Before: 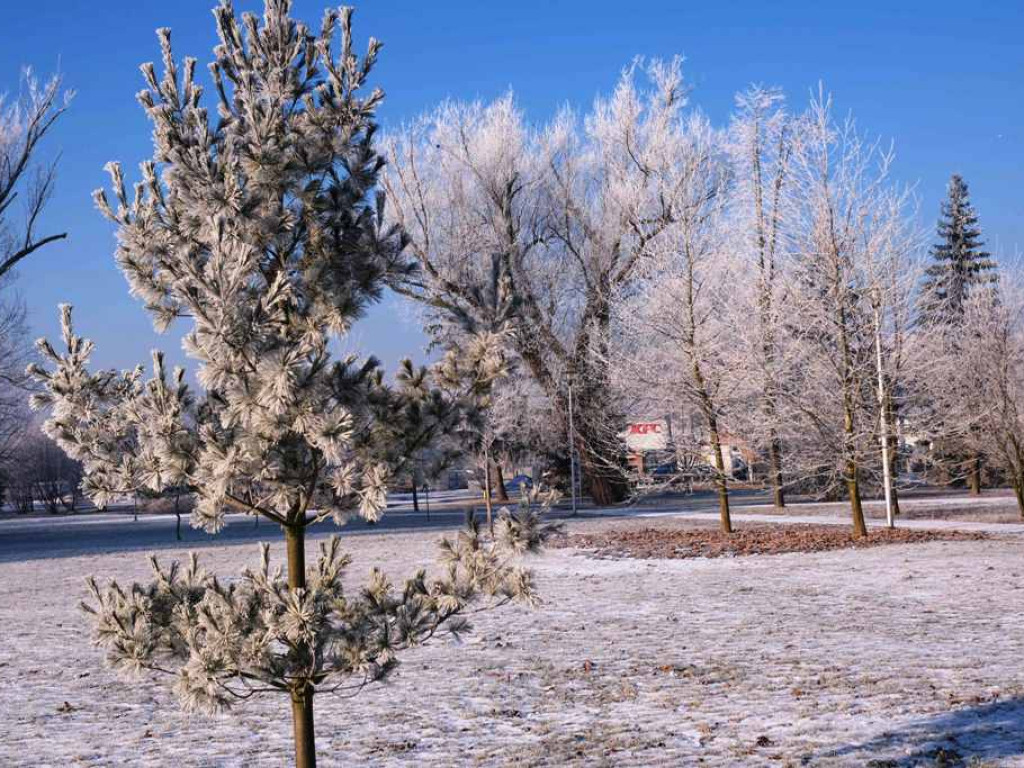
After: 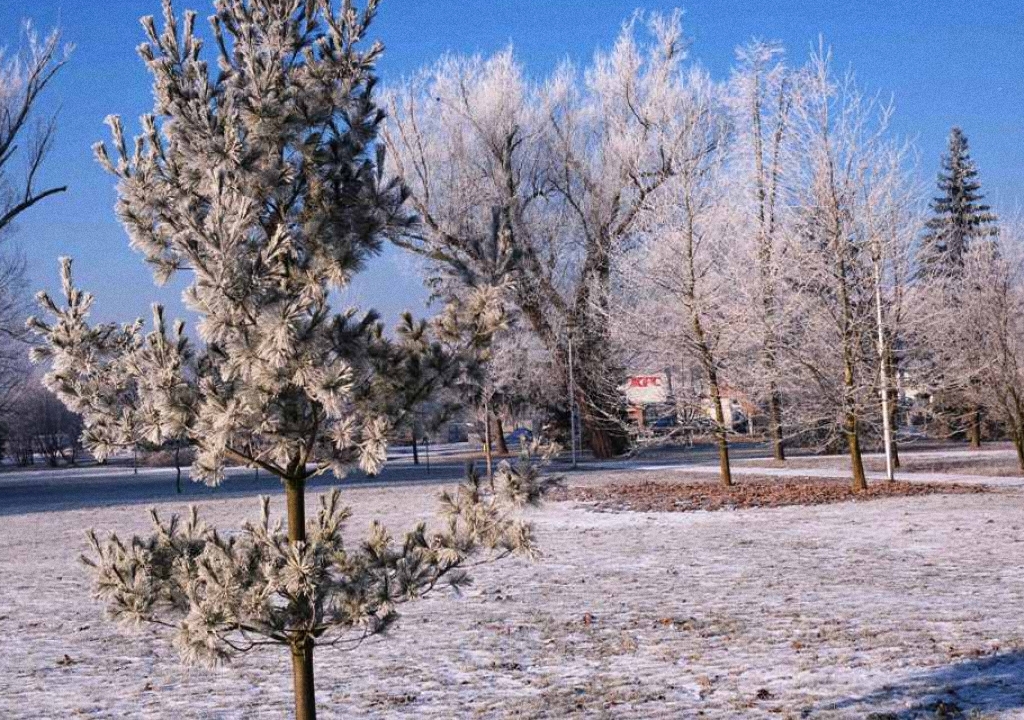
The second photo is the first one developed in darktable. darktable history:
grain: coarseness 22.88 ISO
crop and rotate: top 6.25%
